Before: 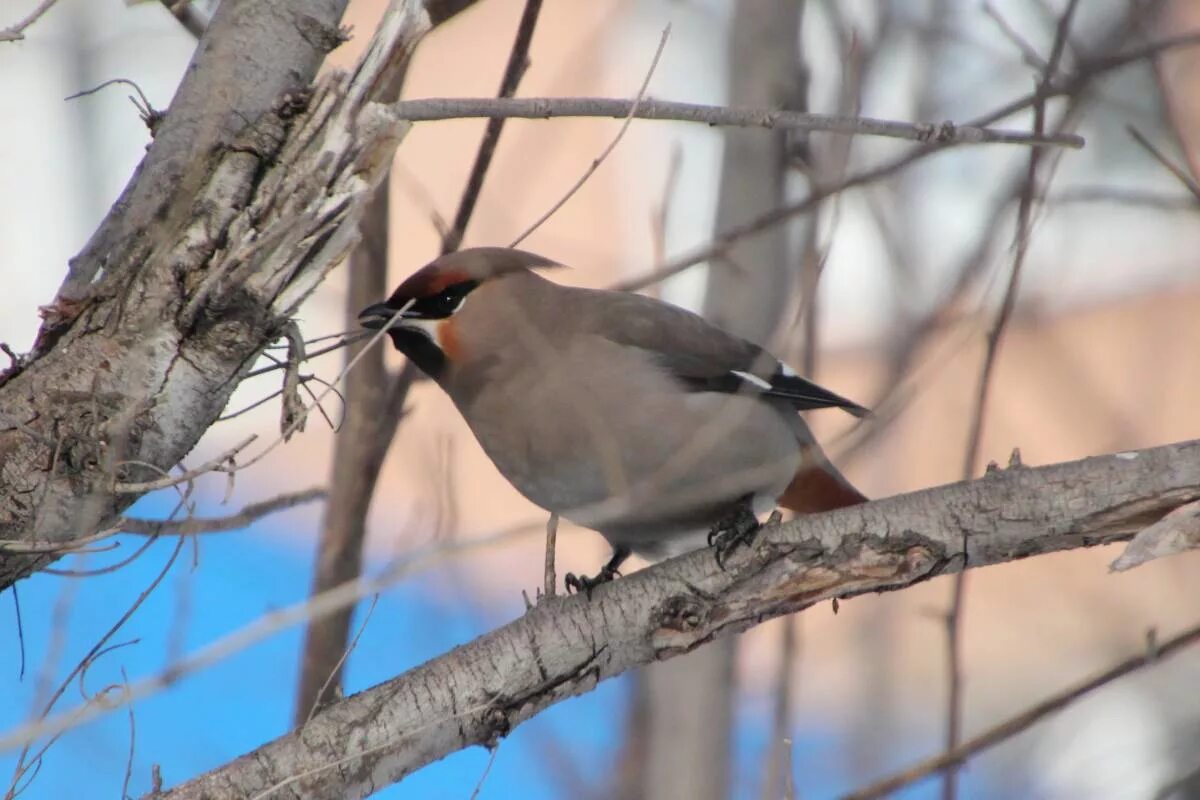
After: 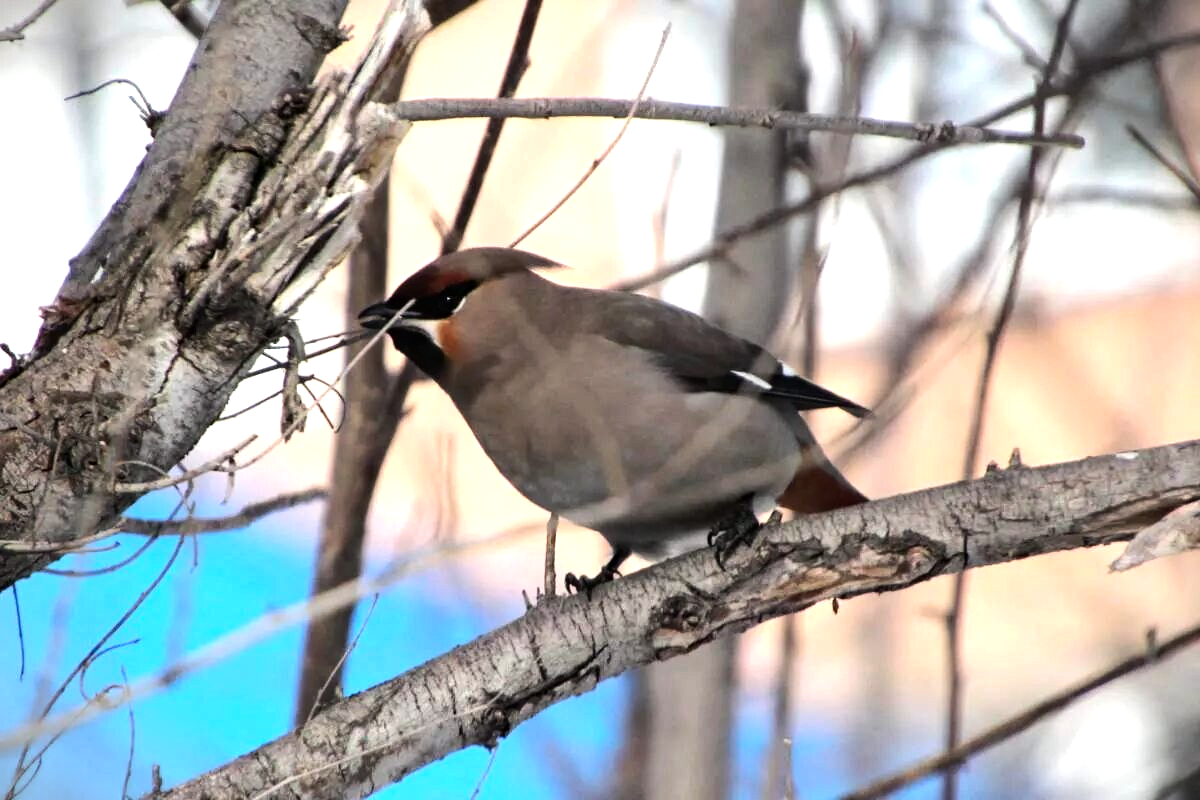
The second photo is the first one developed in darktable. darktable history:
tone equalizer: -8 EV -1.1 EV, -7 EV -1.05 EV, -6 EV -0.845 EV, -5 EV -0.594 EV, -3 EV 0.581 EV, -2 EV 0.878 EV, -1 EV 1 EV, +0 EV 1.06 EV, edges refinement/feathering 500, mask exposure compensation -1.57 EV, preserve details no
haze removal: compatibility mode true, adaptive false
vignetting: fall-off start 99.75%, width/height ratio 1.321, dithering 8-bit output
